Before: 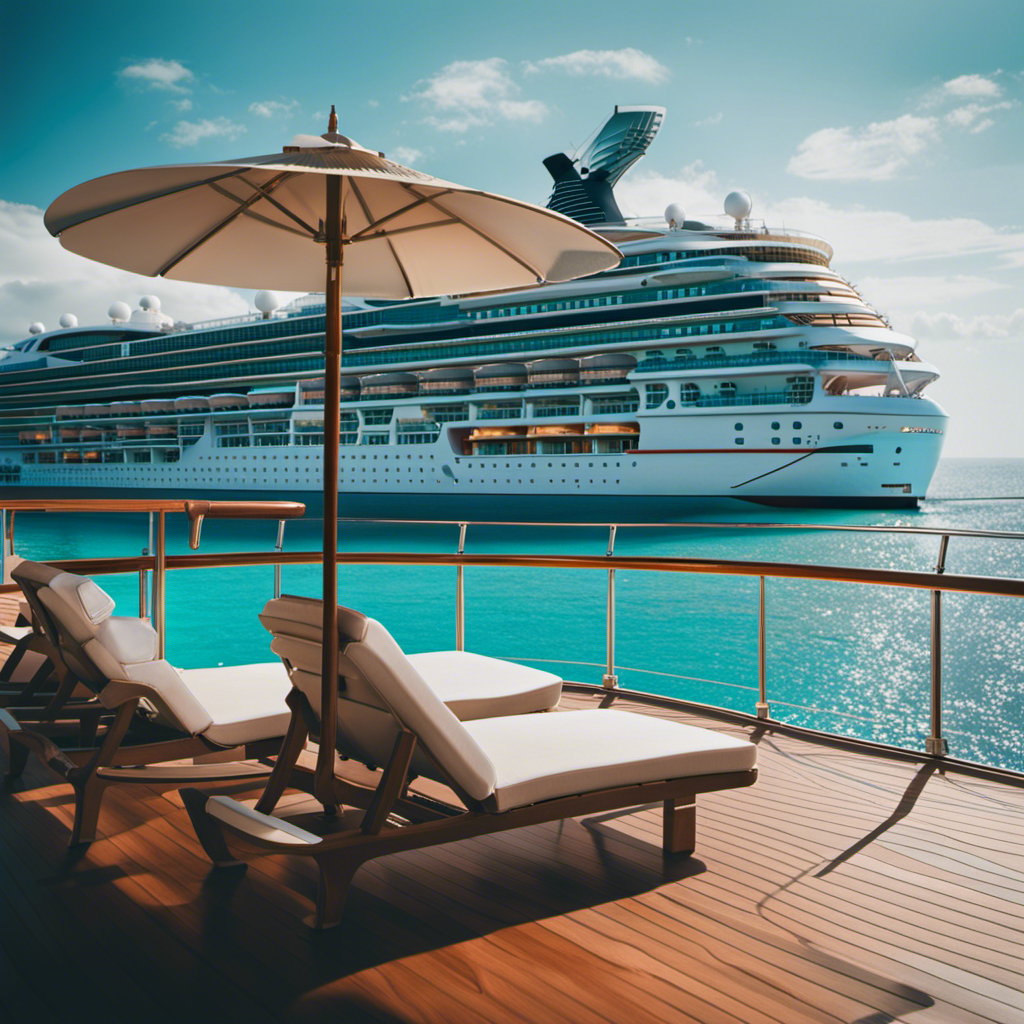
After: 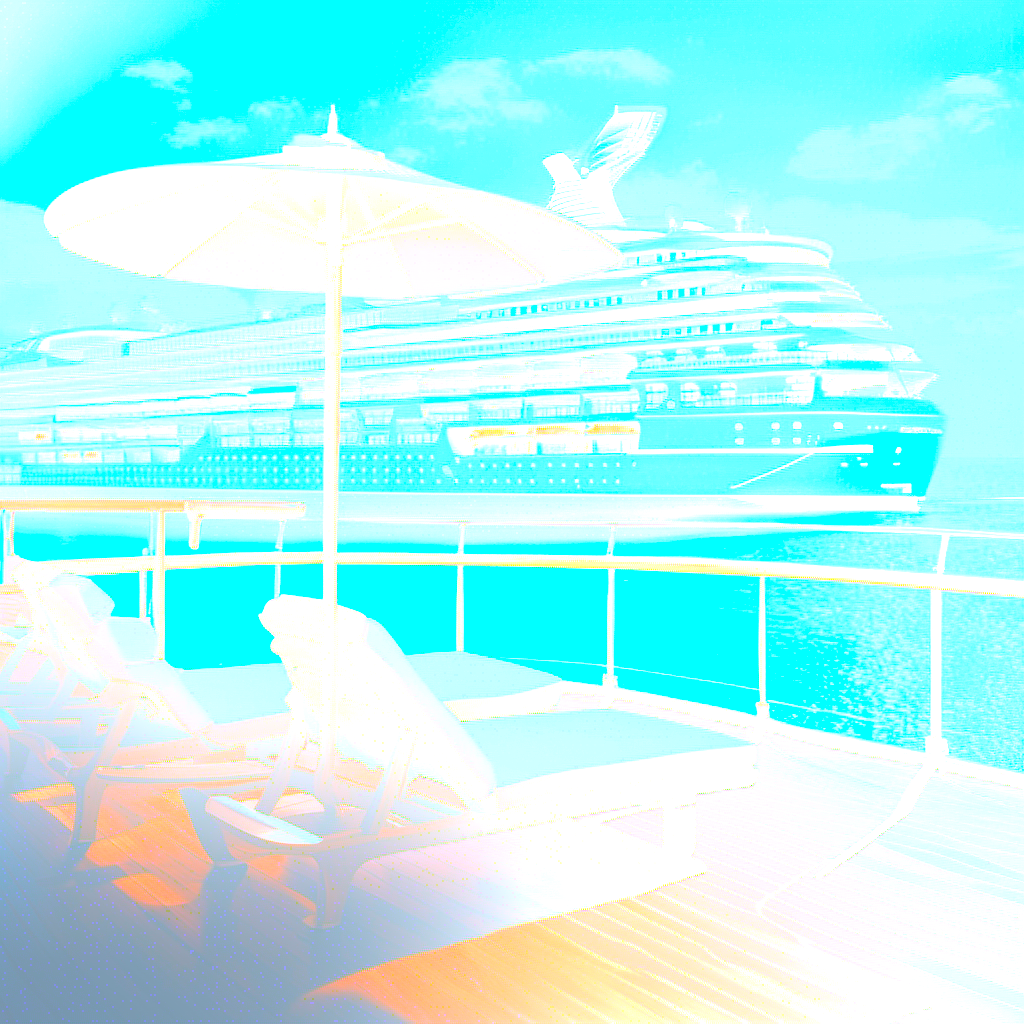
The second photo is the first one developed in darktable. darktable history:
contrast brightness saturation: contrast 1, brightness 1, saturation 1
bloom: size 25%, threshold 5%, strength 90%
white balance: red 0.871, blue 1.249
local contrast: on, module defaults
